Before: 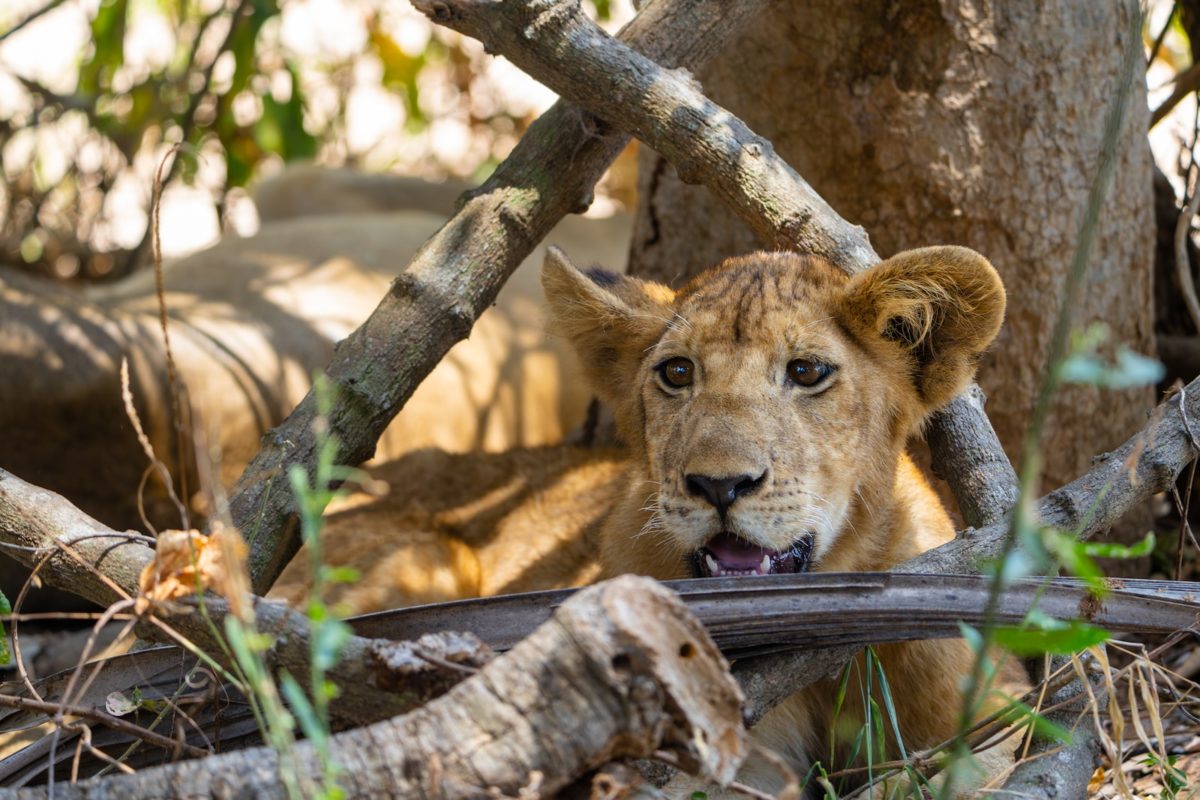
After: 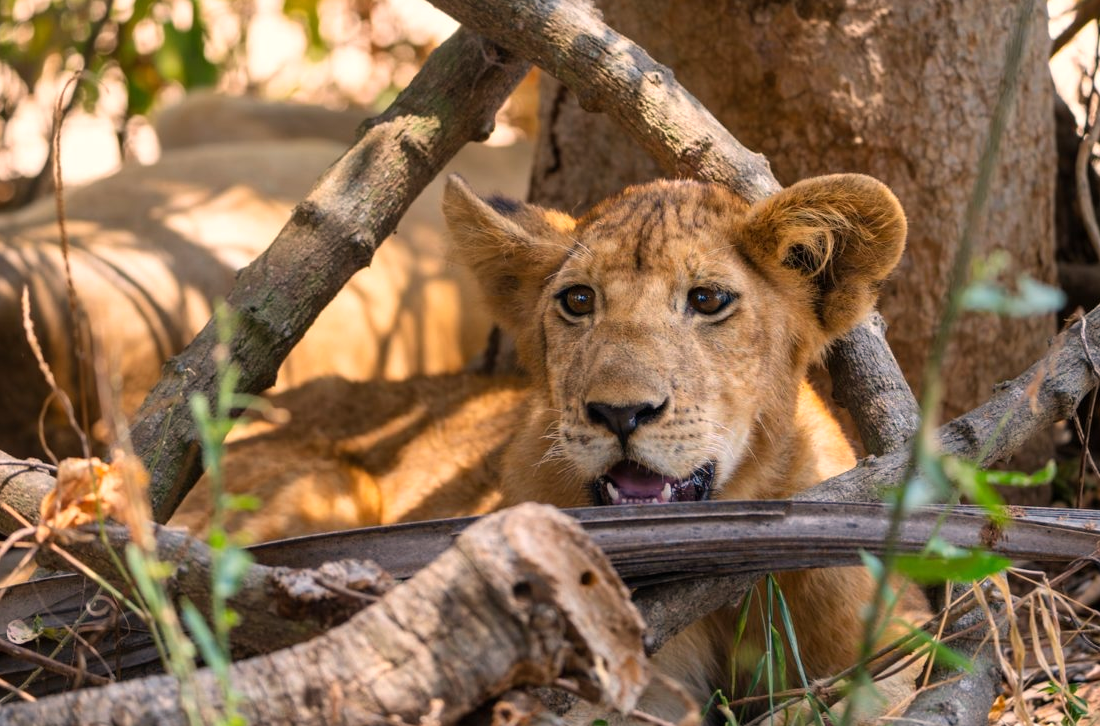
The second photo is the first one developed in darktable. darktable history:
crop and rotate: left 8.262%, top 9.226%
white balance: red 1.127, blue 0.943
